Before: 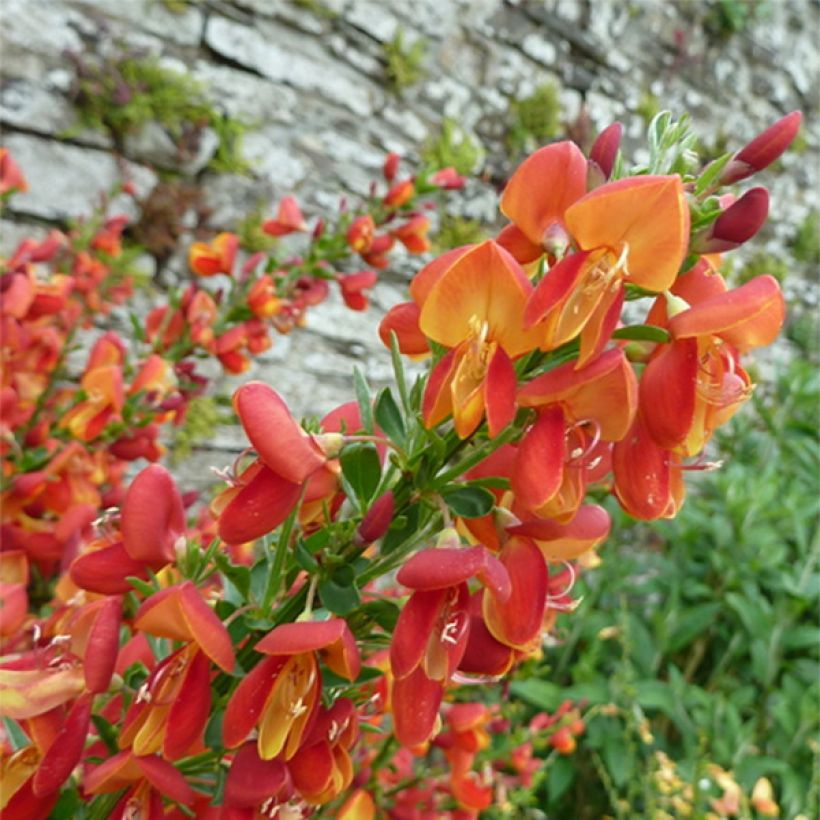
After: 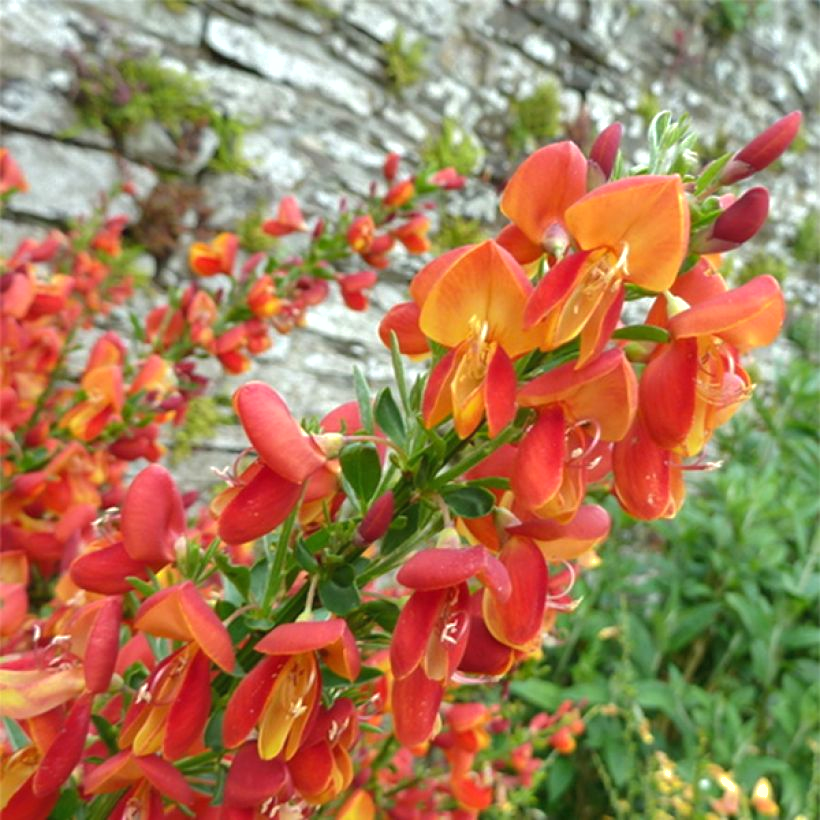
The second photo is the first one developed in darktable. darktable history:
shadows and highlights: on, module defaults
tone equalizer: -8 EV -0.395 EV, -7 EV -0.356 EV, -6 EV -0.309 EV, -5 EV -0.261 EV, -3 EV 0.234 EV, -2 EV 0.356 EV, -1 EV 0.382 EV, +0 EV 0.415 EV, mask exposure compensation -0.507 EV
